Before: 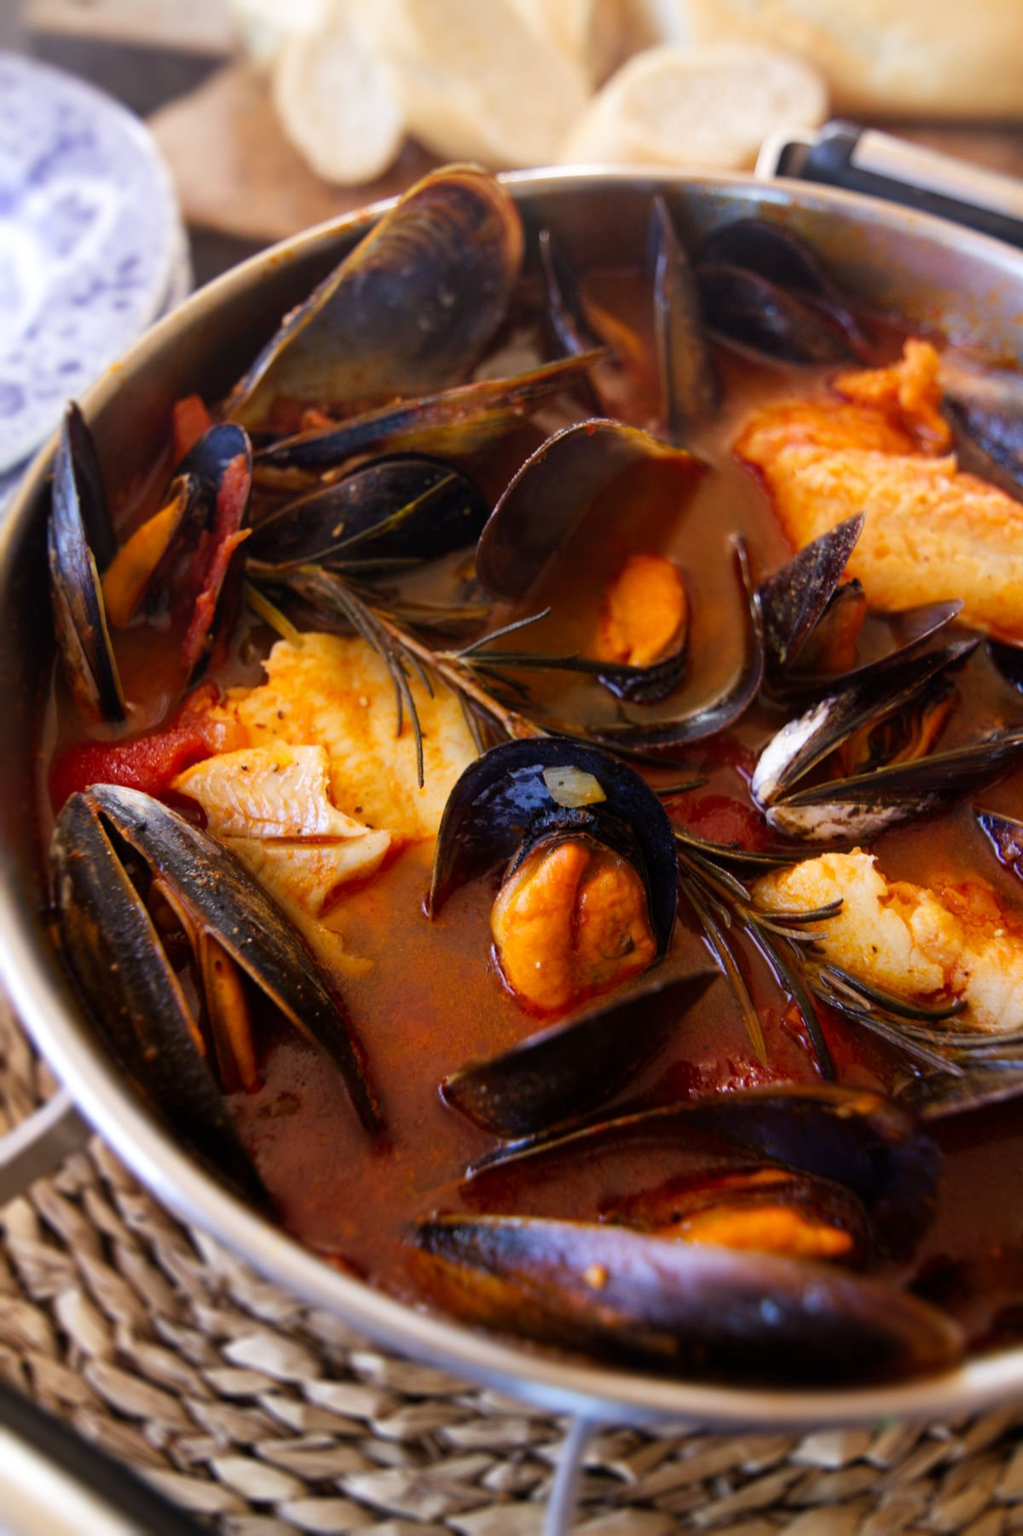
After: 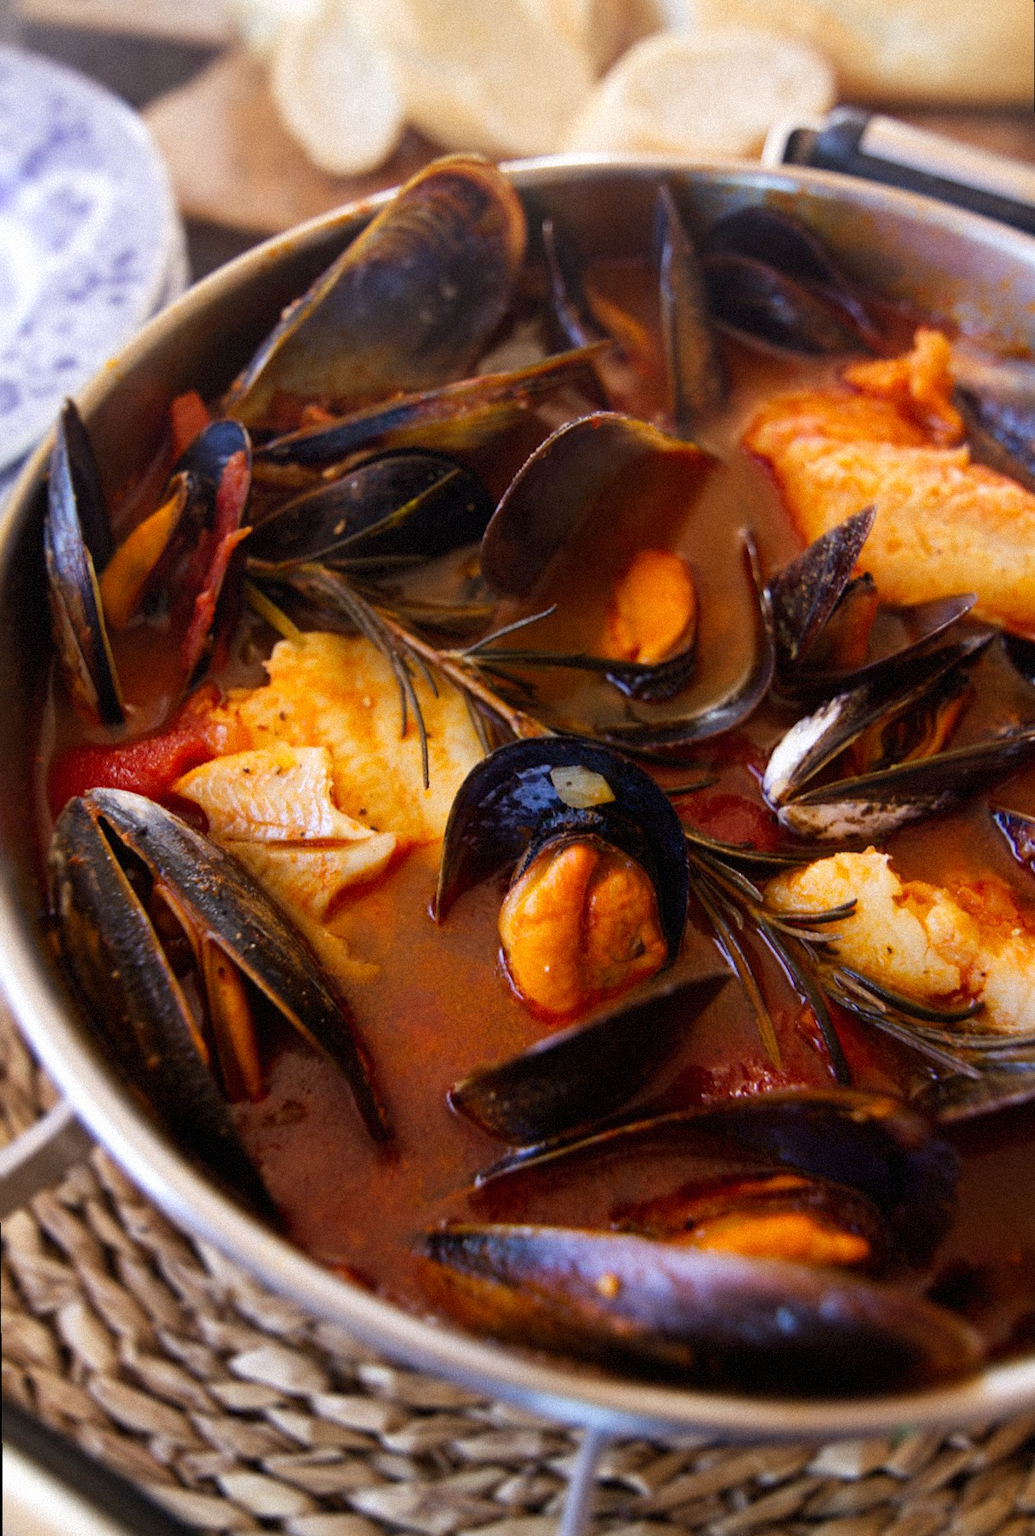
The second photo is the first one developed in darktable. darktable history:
grain: mid-tones bias 0%
rotate and perspective: rotation -0.45°, automatic cropping original format, crop left 0.008, crop right 0.992, crop top 0.012, crop bottom 0.988
